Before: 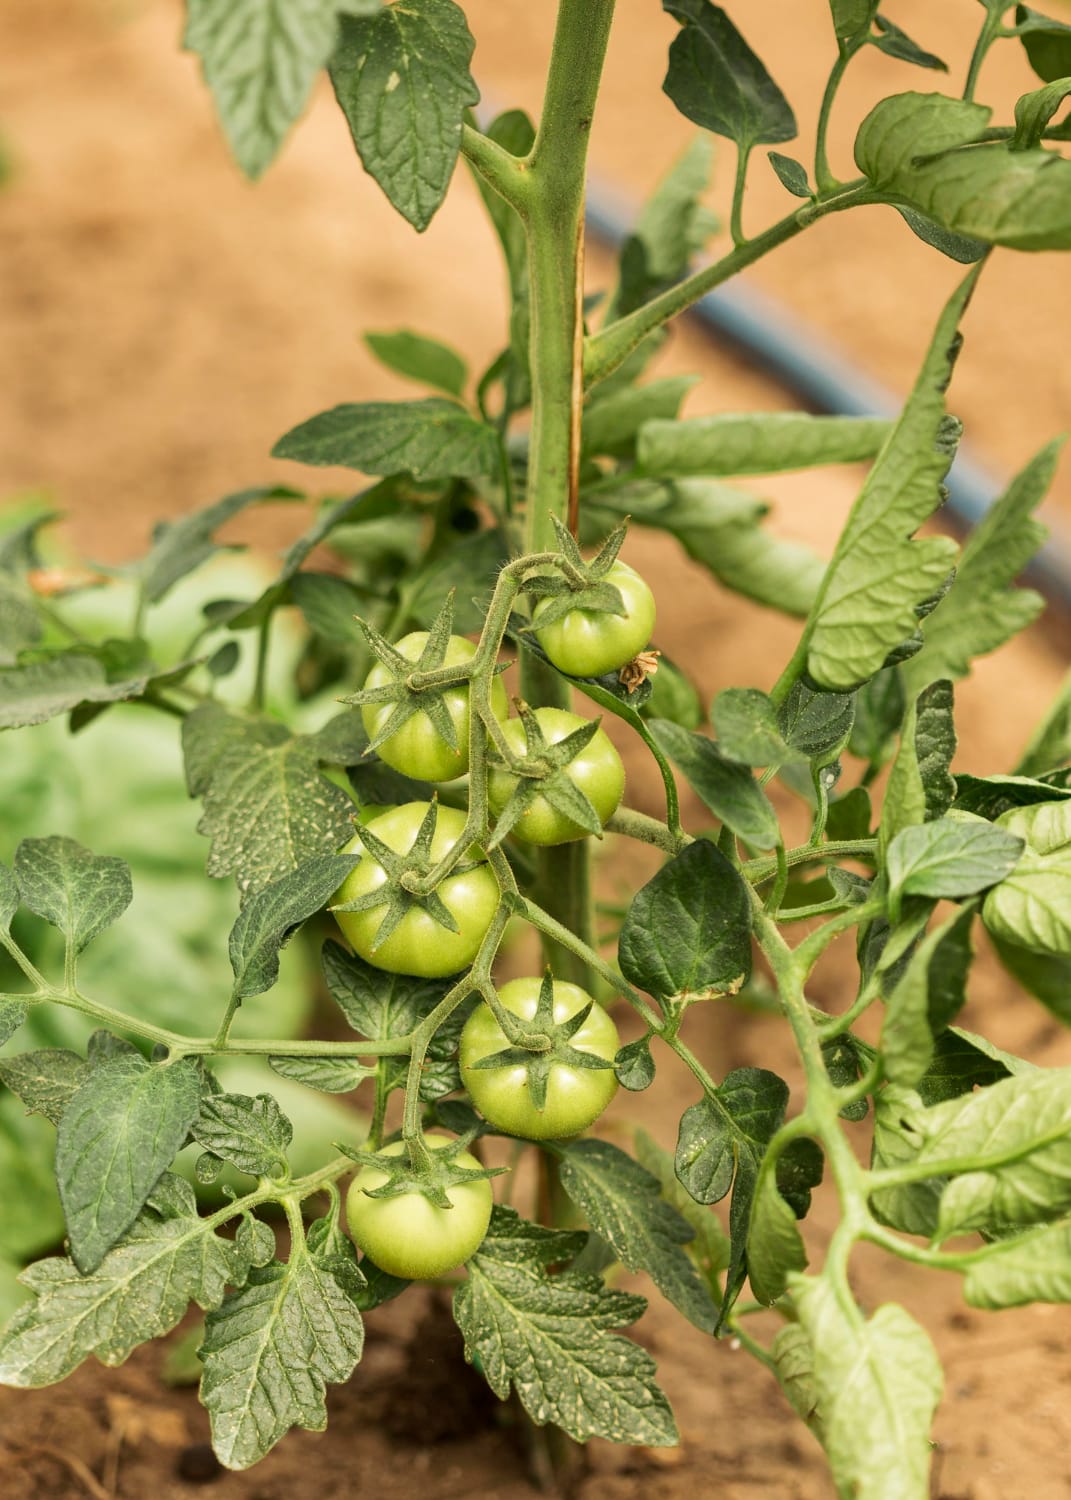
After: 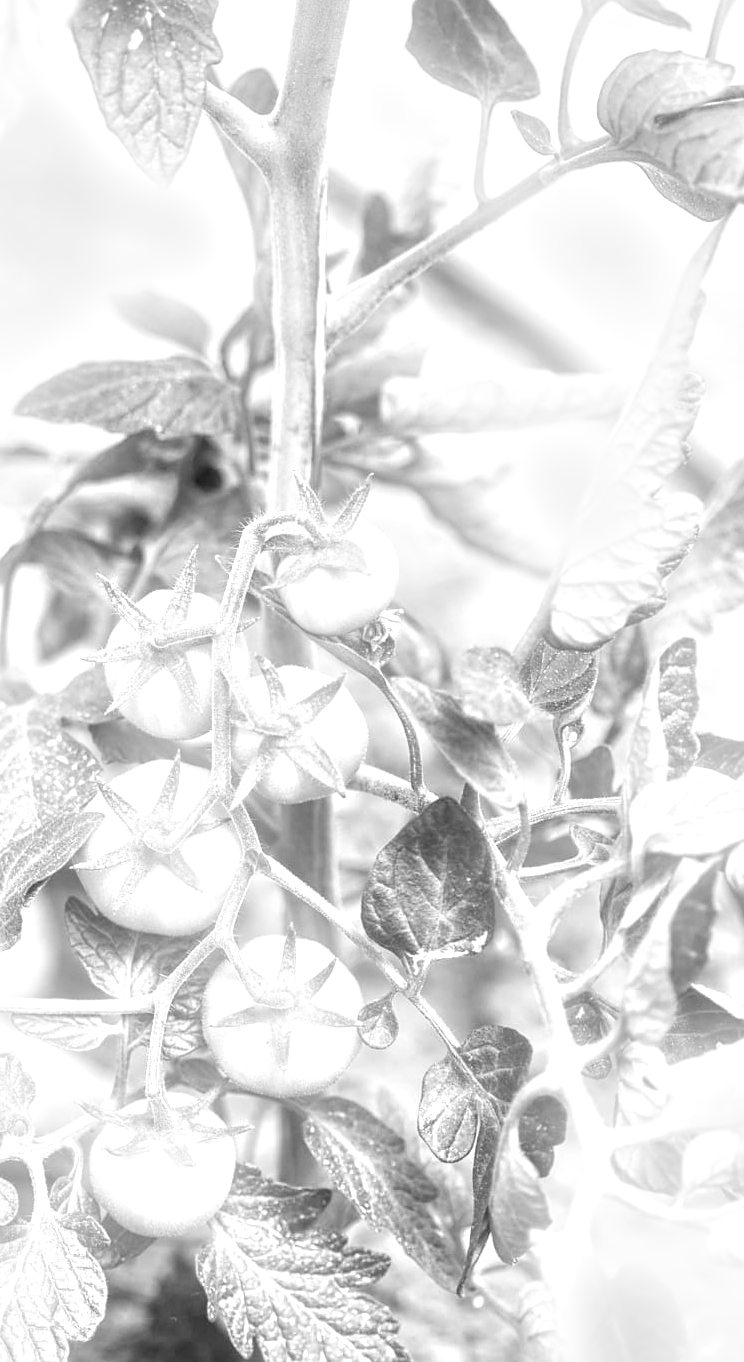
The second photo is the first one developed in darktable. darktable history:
crop and rotate: left 24.034%, top 2.838%, right 6.406%, bottom 6.299%
white balance: red 0.983, blue 1.036
exposure: black level correction 0, exposure 1.45 EV, compensate exposure bias true, compensate highlight preservation false
bloom: size 9%, threshold 100%, strength 7%
local contrast: on, module defaults
monochrome: on, module defaults
sharpen: amount 0.2
